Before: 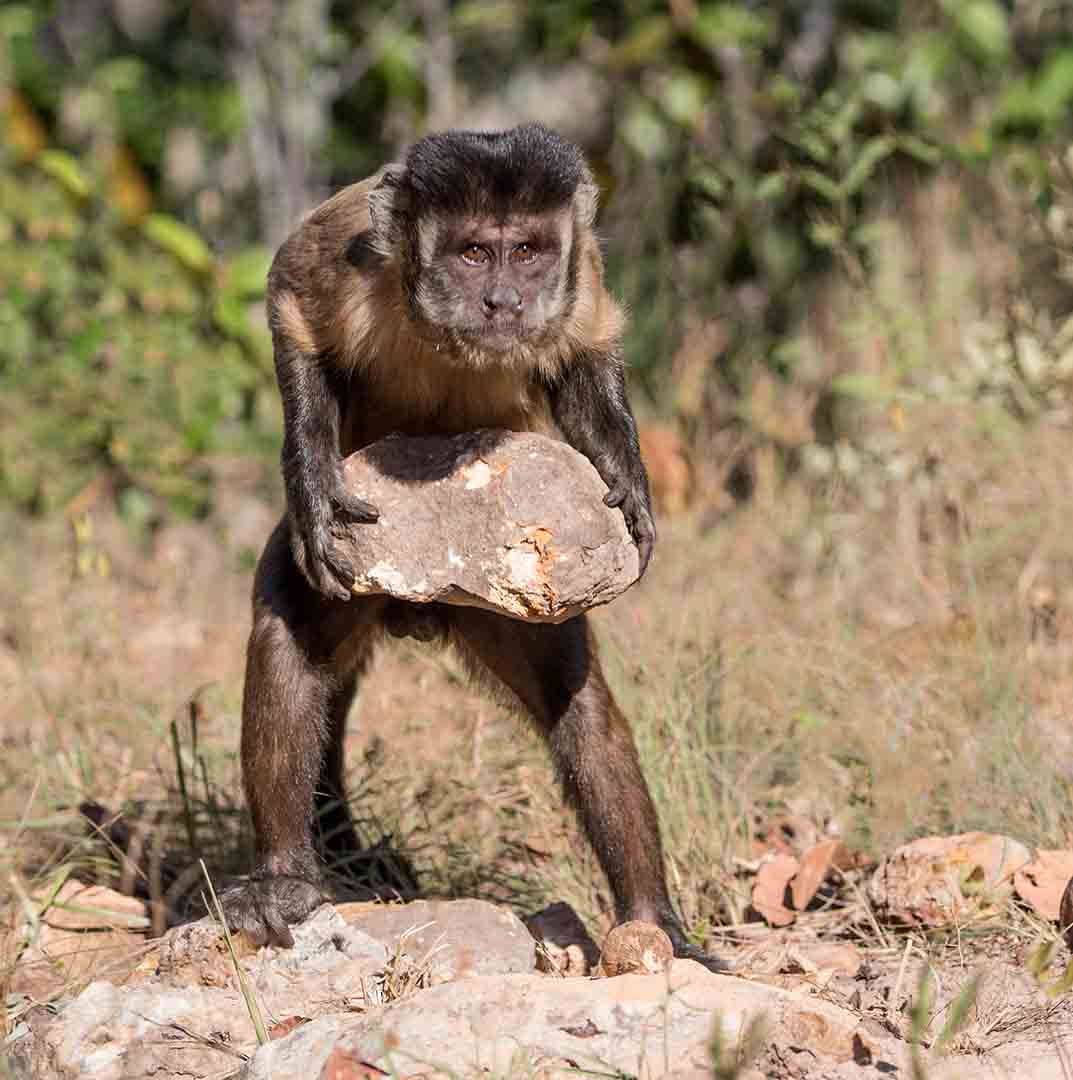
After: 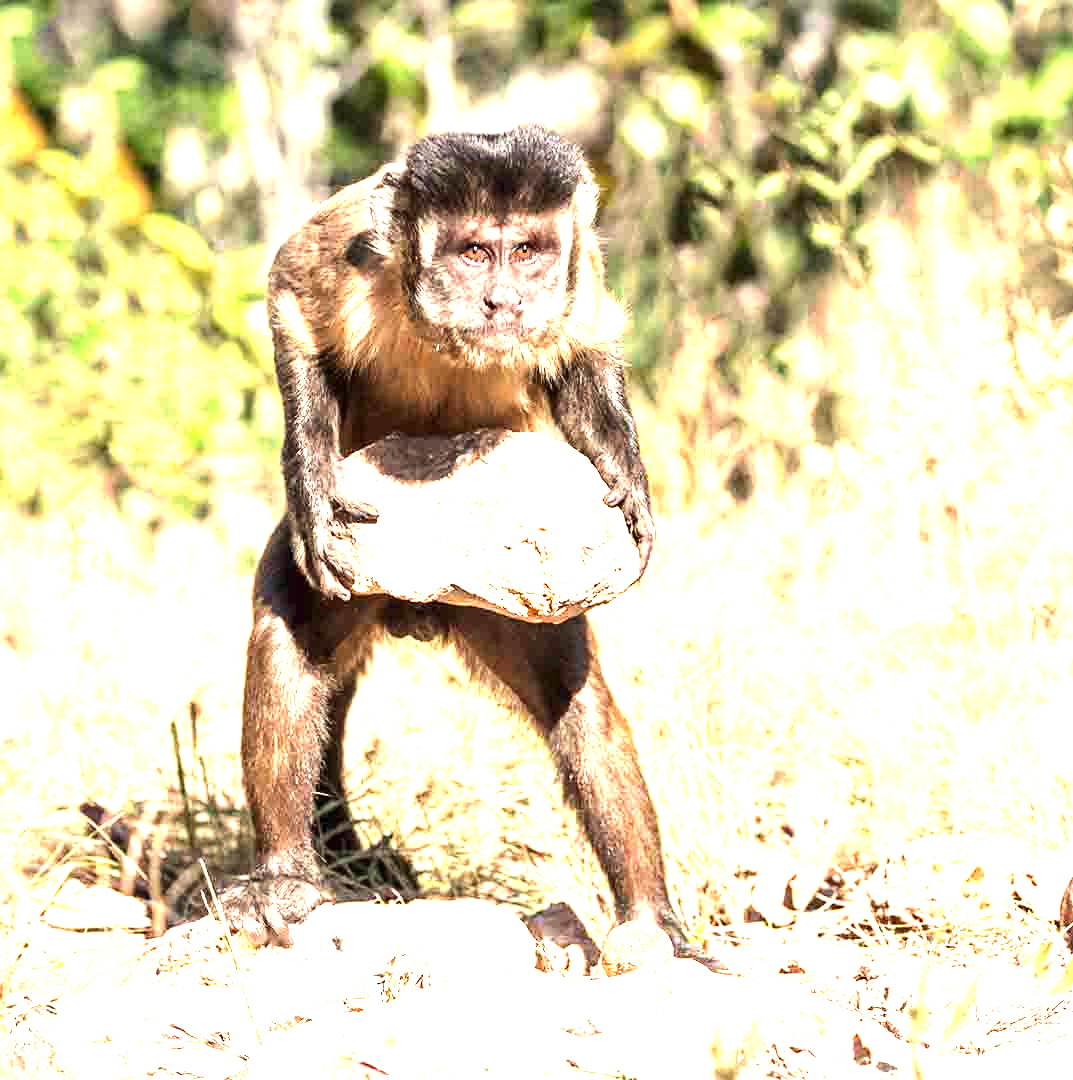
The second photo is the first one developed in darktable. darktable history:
white balance: red 1.029, blue 0.92
exposure: black level correction 0, exposure 2 EV, compensate highlight preservation false
tone equalizer: -8 EV -0.417 EV, -7 EV -0.389 EV, -6 EV -0.333 EV, -5 EV -0.222 EV, -3 EV 0.222 EV, -2 EV 0.333 EV, -1 EV 0.389 EV, +0 EV 0.417 EV, edges refinement/feathering 500, mask exposure compensation -1.57 EV, preserve details no
